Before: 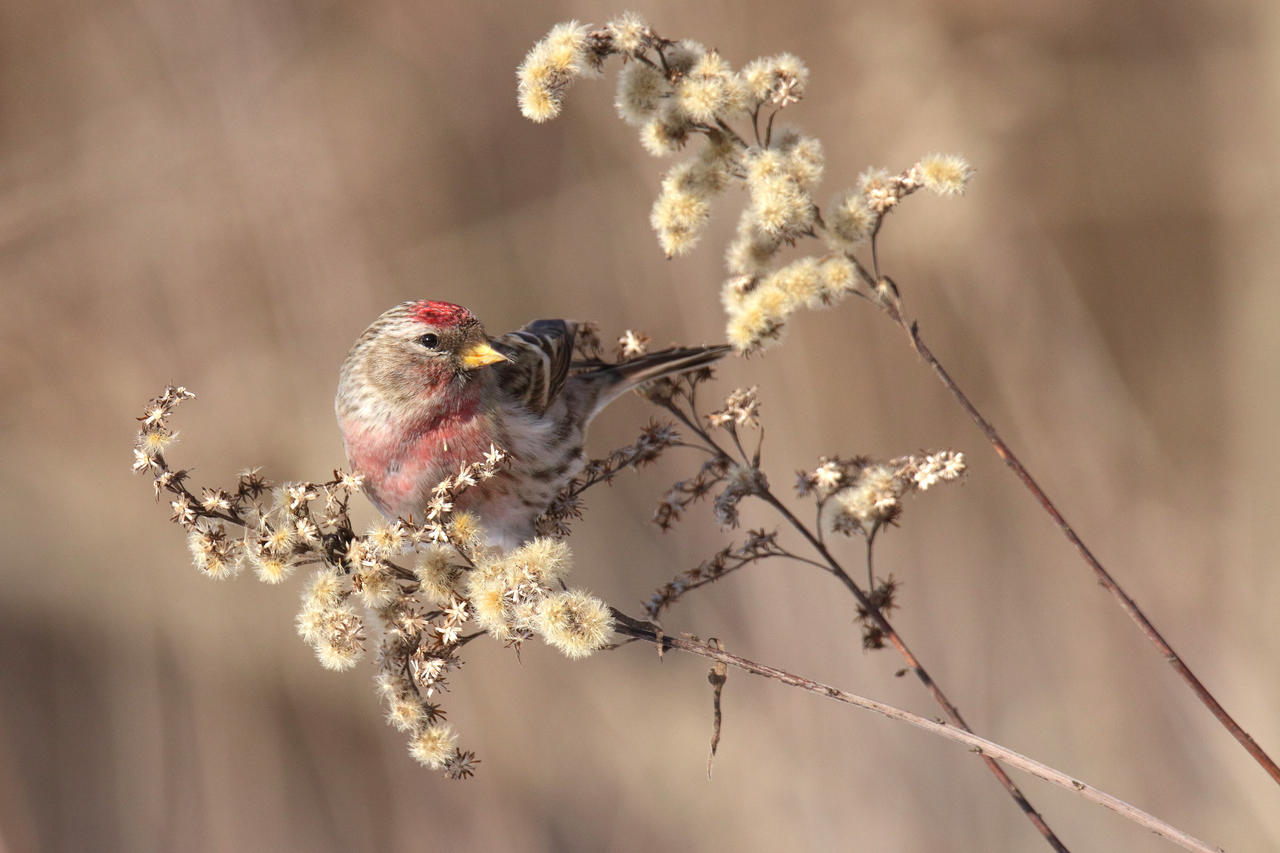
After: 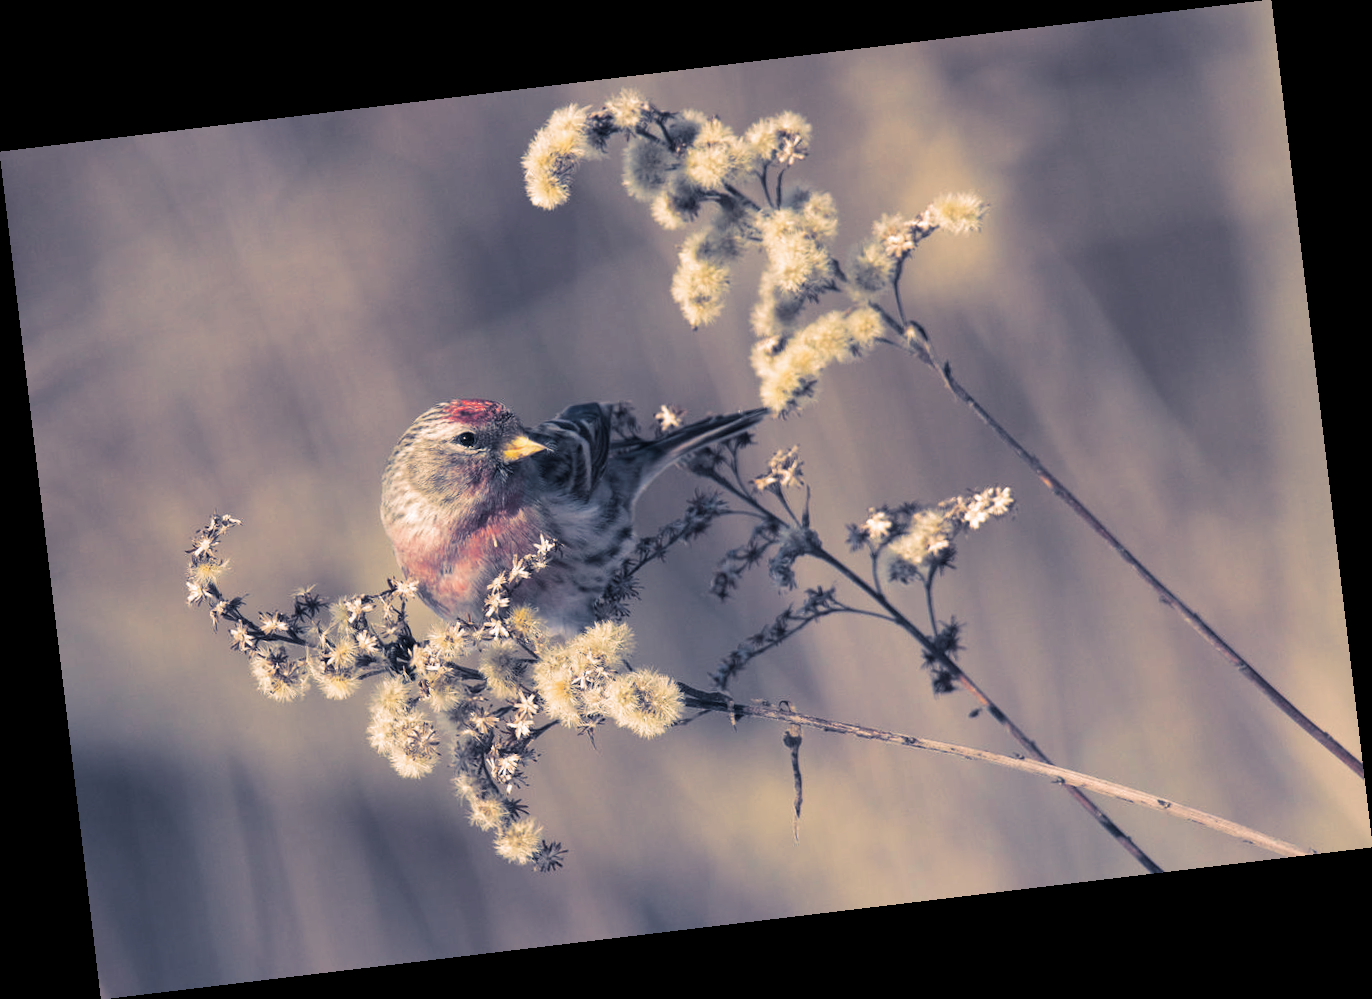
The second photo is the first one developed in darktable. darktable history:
rotate and perspective: rotation -6.83°, automatic cropping off
split-toning: shadows › hue 226.8°, shadows › saturation 0.56, highlights › hue 28.8°, balance -40, compress 0%
